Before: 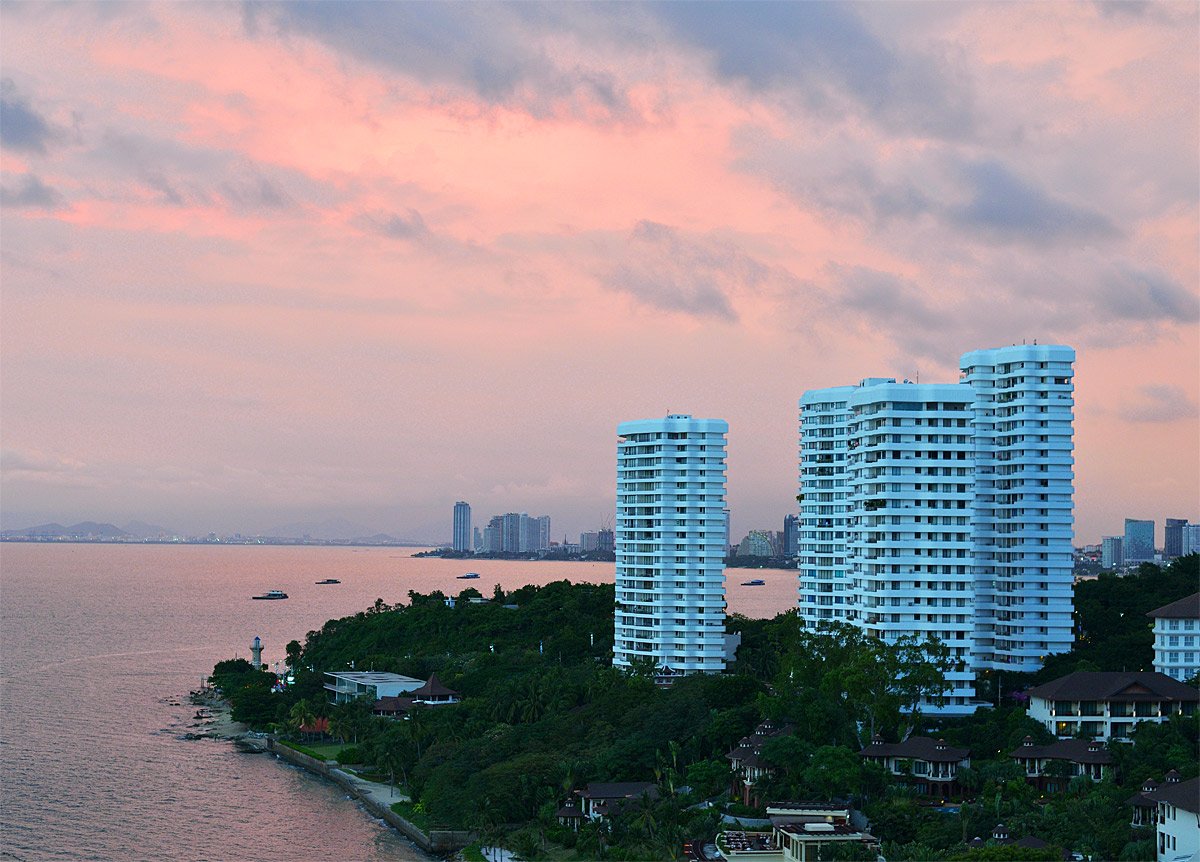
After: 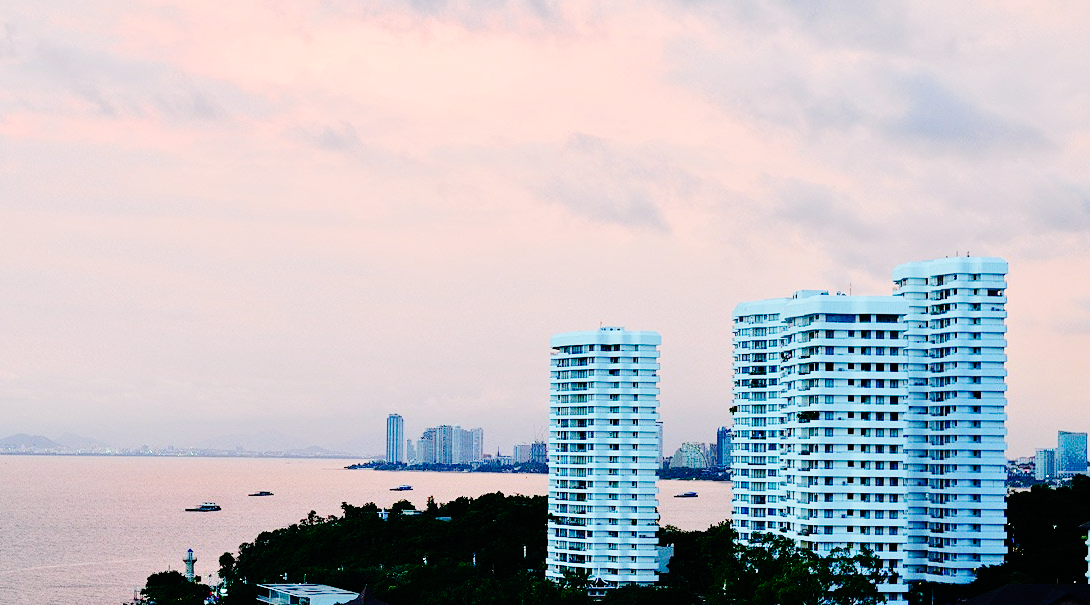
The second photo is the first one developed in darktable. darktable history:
exposure: black level correction 0, compensate exposure bias true, compensate highlight preservation false
base curve: curves: ch0 [(0, 0) (0.036, 0.01) (0.123, 0.254) (0.258, 0.504) (0.507, 0.748) (1, 1)], preserve colors none
crop: left 5.596%, top 10.314%, right 3.534%, bottom 19.395%
